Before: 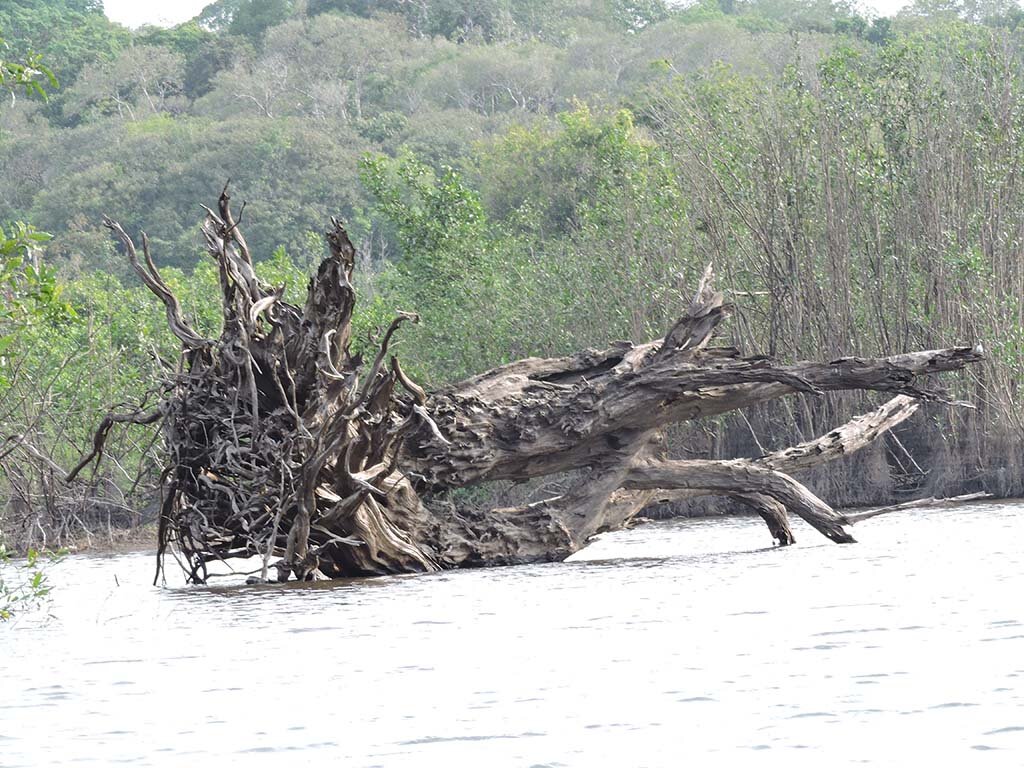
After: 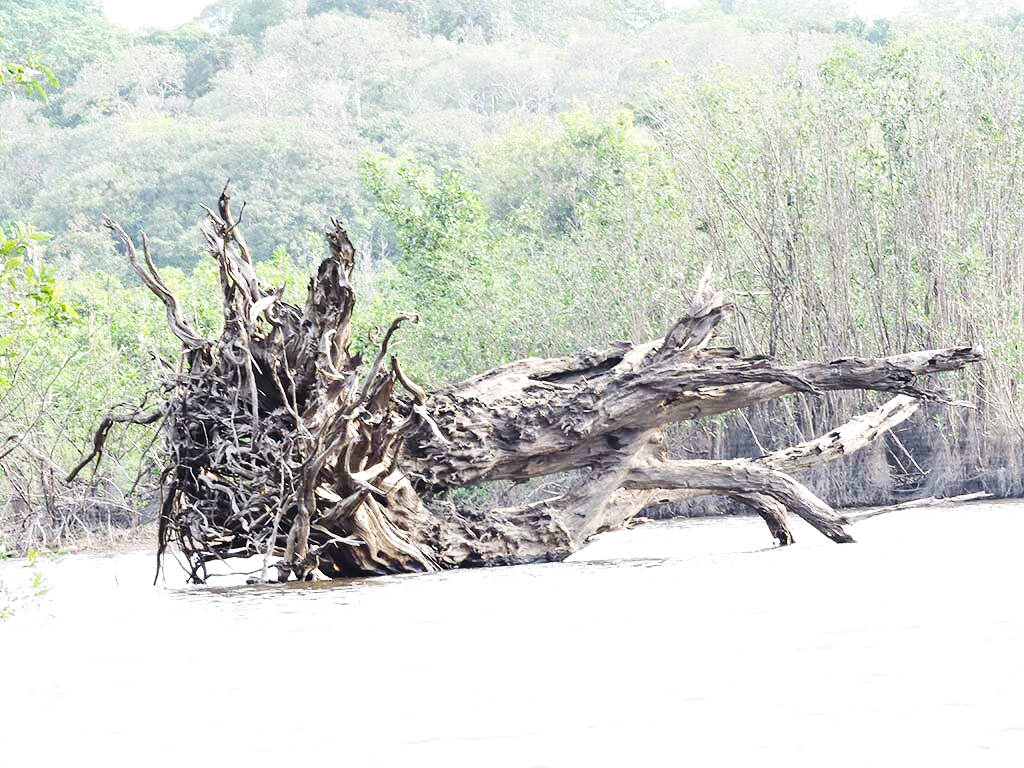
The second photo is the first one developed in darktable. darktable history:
local contrast: mode bilateral grid, contrast 100, coarseness 99, detail 109%, midtone range 0.2
base curve: curves: ch0 [(0, 0.003) (0.001, 0.002) (0.006, 0.004) (0.02, 0.022) (0.048, 0.086) (0.094, 0.234) (0.162, 0.431) (0.258, 0.629) (0.385, 0.8) (0.548, 0.918) (0.751, 0.988) (1, 1)], preserve colors none
